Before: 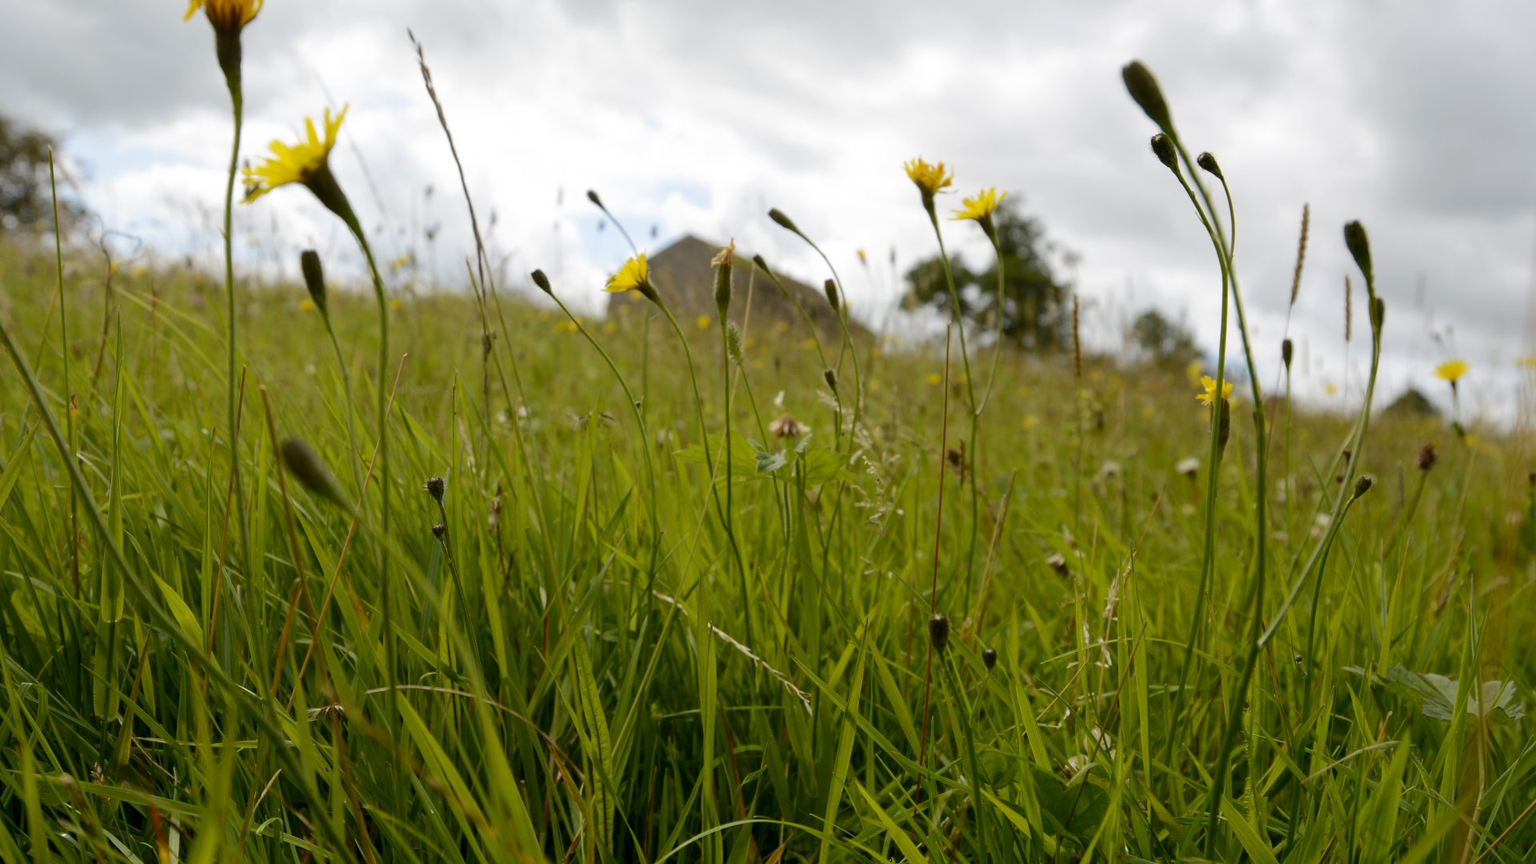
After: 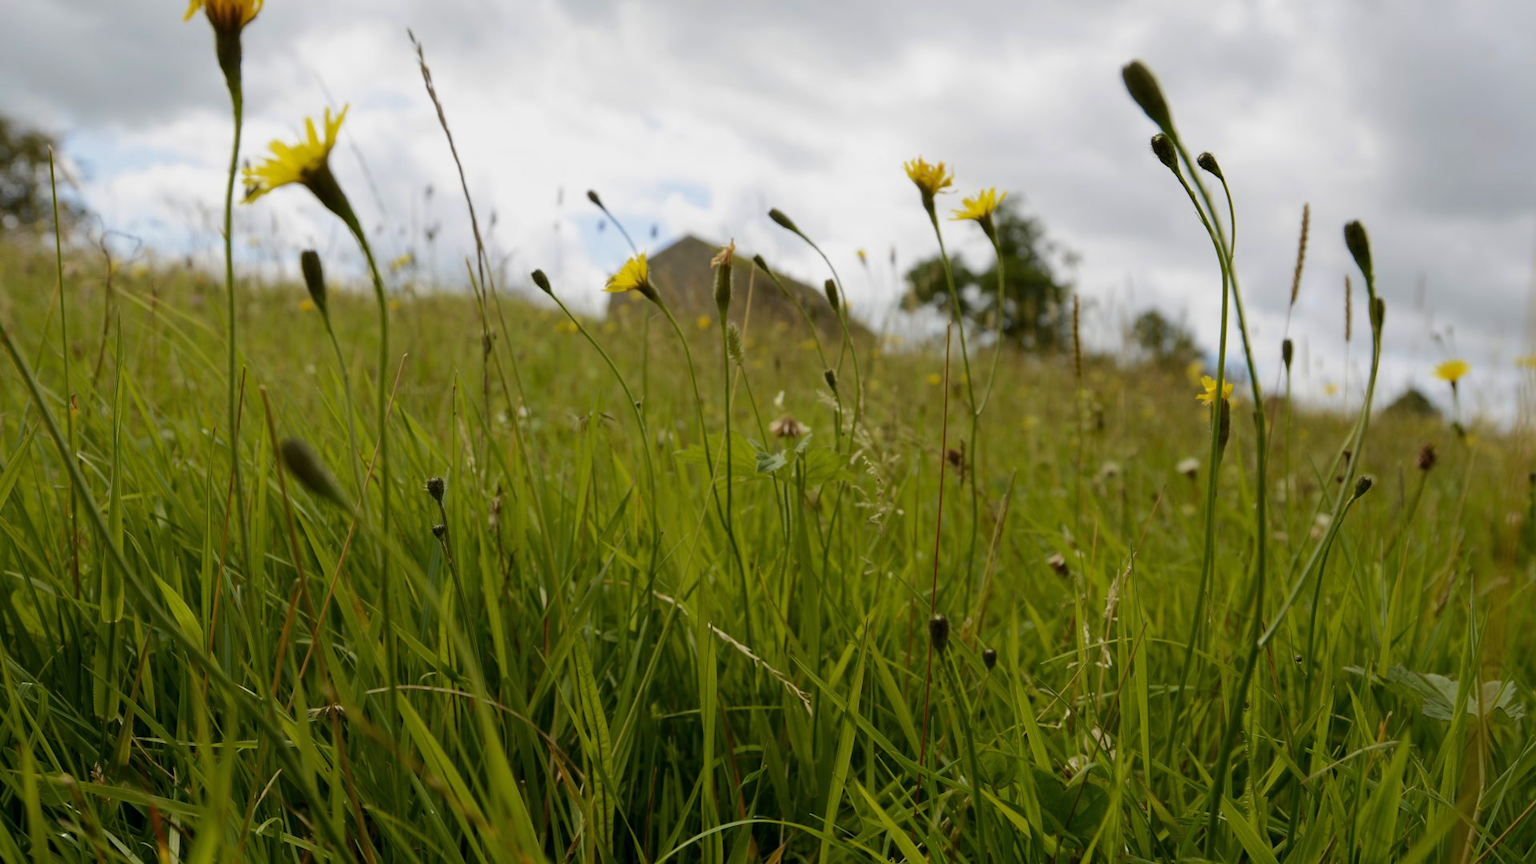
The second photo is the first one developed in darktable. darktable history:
exposure: exposure -0.242 EV, compensate highlight preservation false
velvia: on, module defaults
color balance rgb: saturation formula JzAzBz (2021)
